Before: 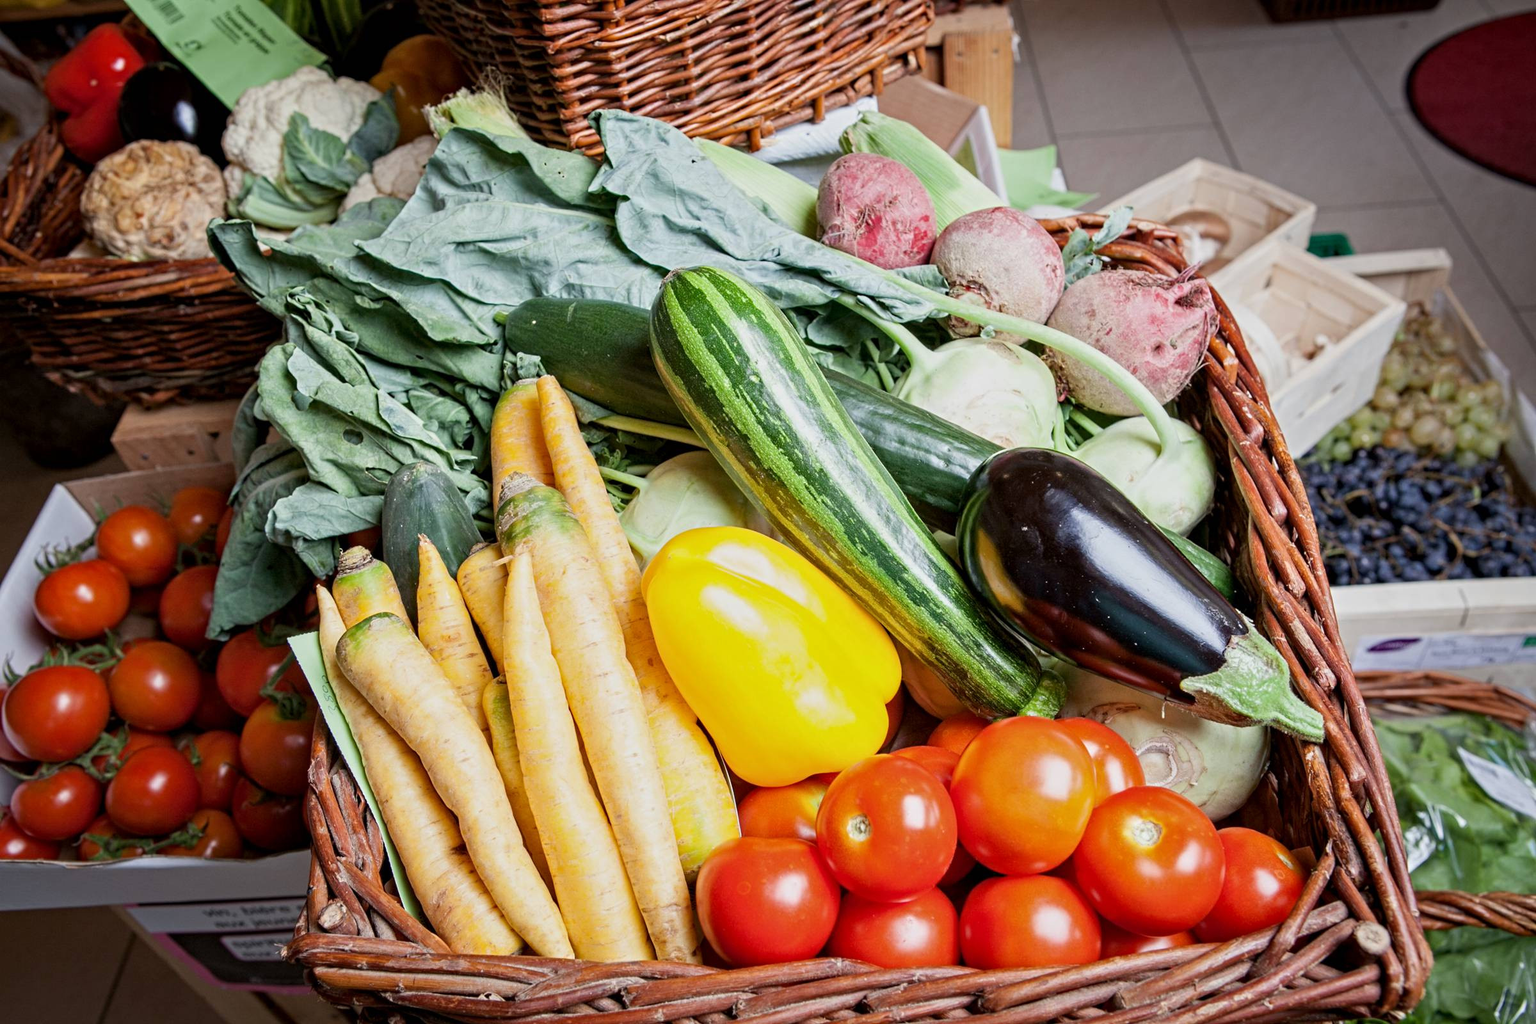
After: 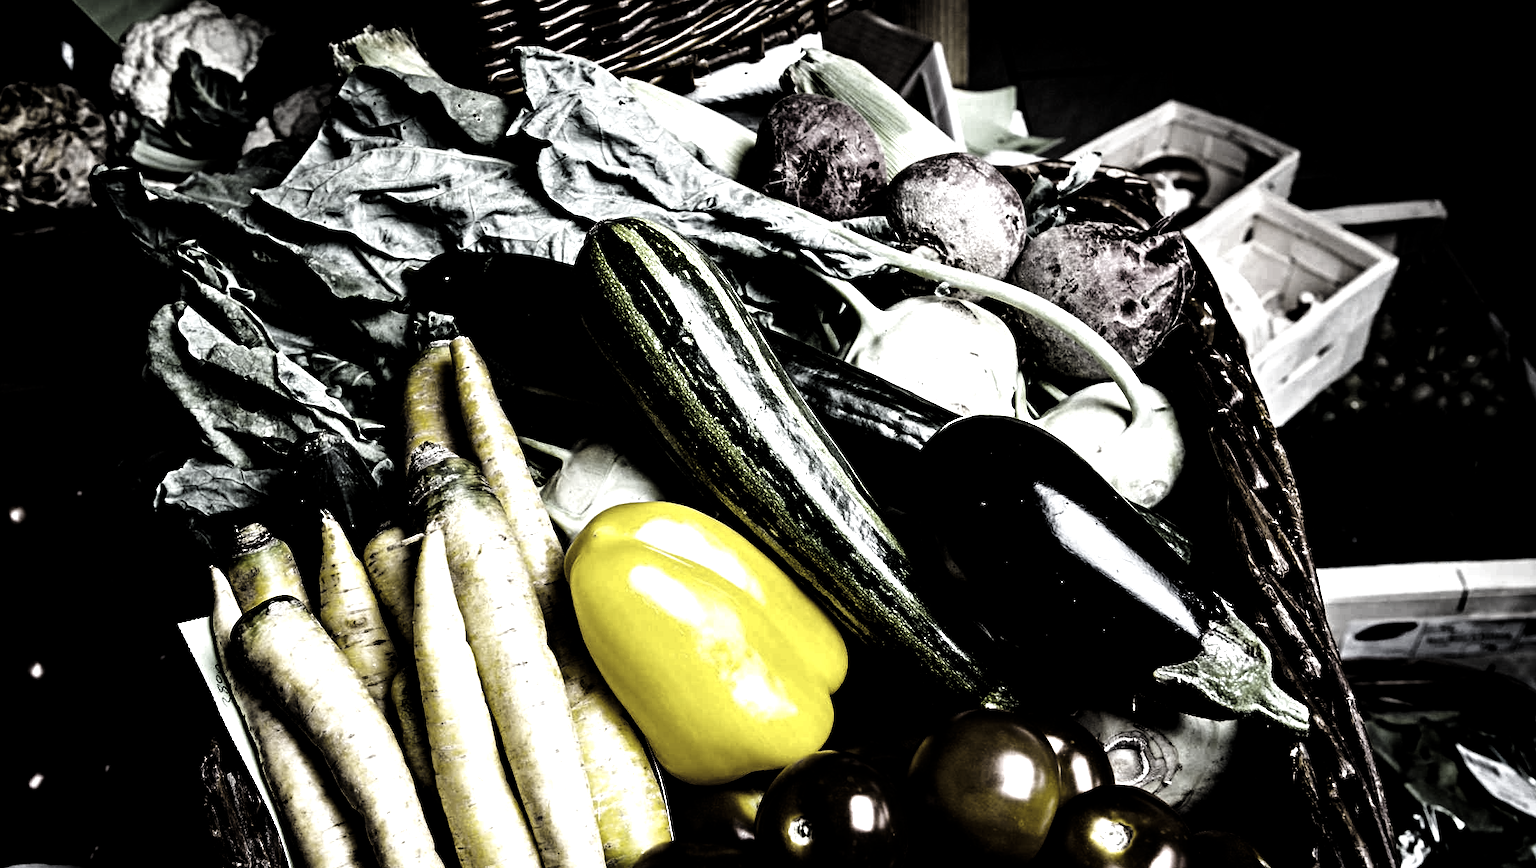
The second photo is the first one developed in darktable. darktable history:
base curve: curves: ch0 [(0, 0) (0.028, 0.03) (0.121, 0.232) (0.46, 0.748) (0.859, 0.968) (1, 1)], preserve colors none
levels: levels [0.721, 0.937, 0.997]
tone equalizer: -8 EV -0.75 EV, -7 EV -0.7 EV, -6 EV -0.6 EV, -5 EV -0.4 EV, -3 EV 0.4 EV, -2 EV 0.6 EV, -1 EV 0.7 EV, +0 EV 0.75 EV, edges refinement/feathering 500, mask exposure compensation -1.57 EV, preserve details no
crop: left 8.155%, top 6.611%, bottom 15.385%
